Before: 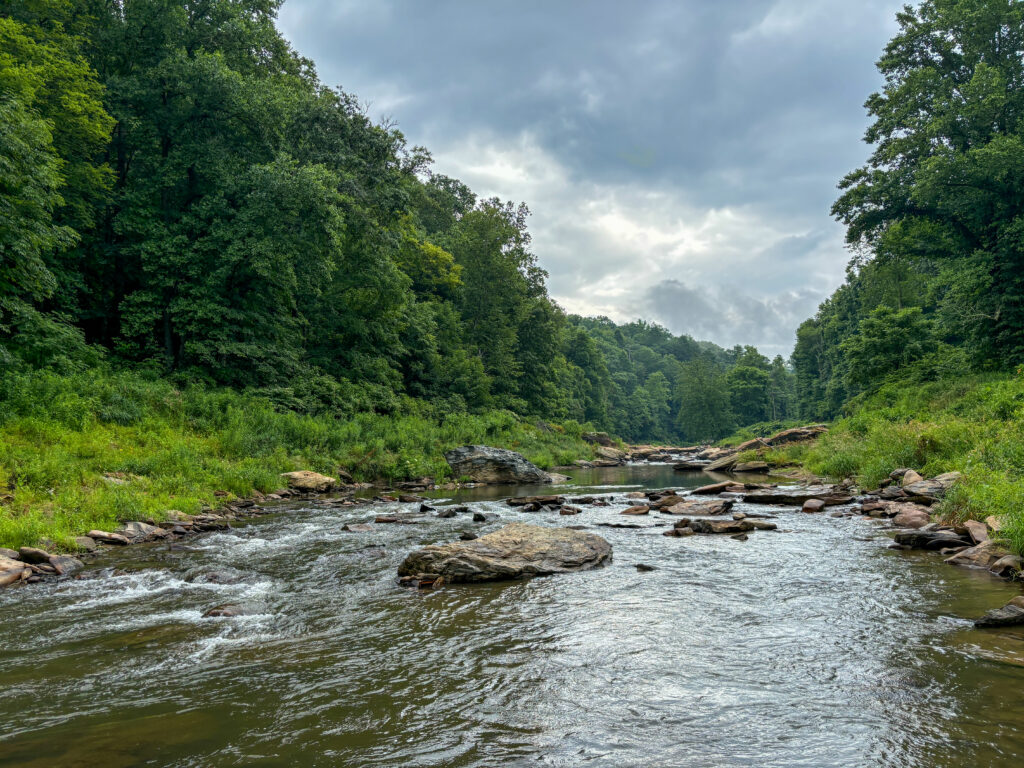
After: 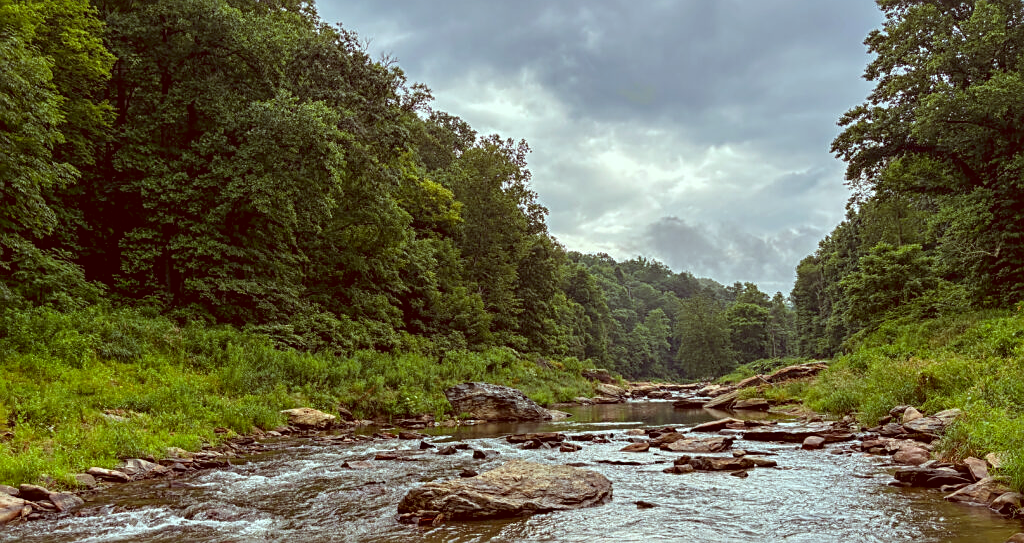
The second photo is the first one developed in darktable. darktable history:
color correction: highlights a* -7.23, highlights b* -0.161, shadows a* 20.08, shadows b* 11.73
crop and rotate: top 8.293%, bottom 20.996%
sharpen: on, module defaults
